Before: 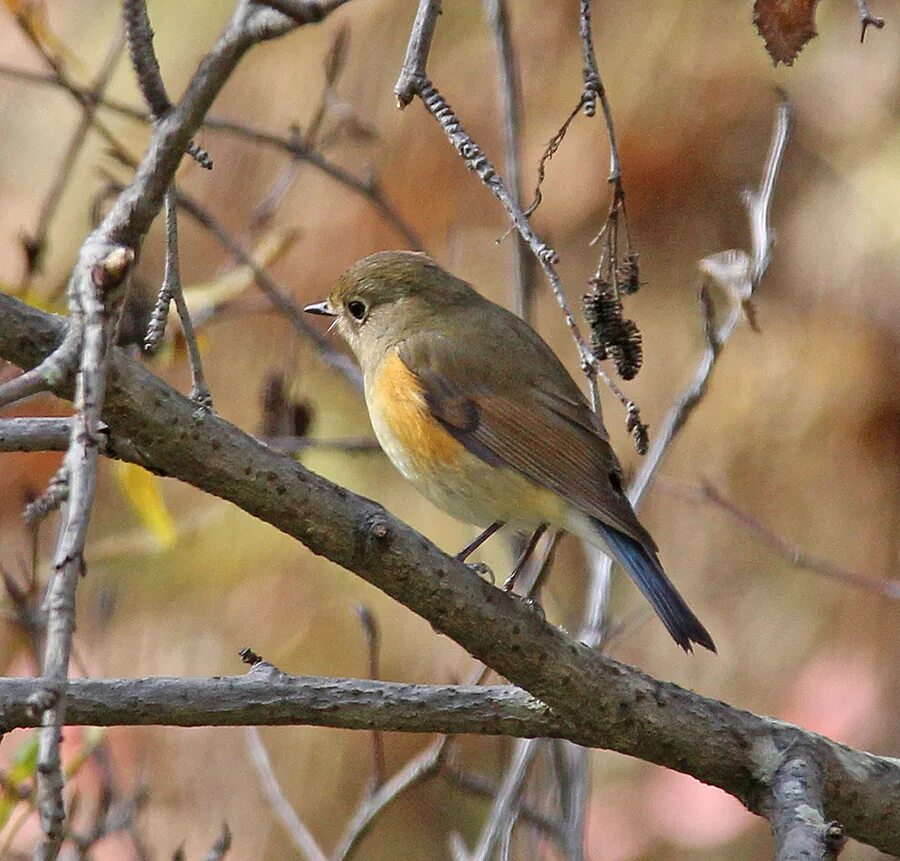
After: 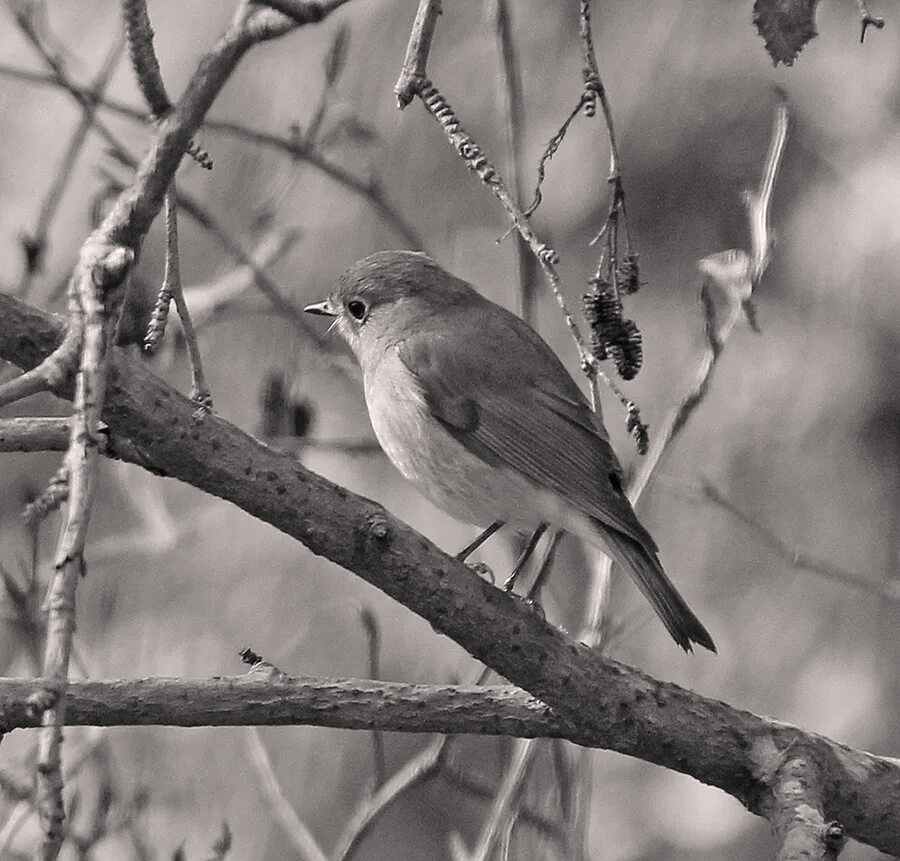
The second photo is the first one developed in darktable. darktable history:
contrast brightness saturation: saturation -0.988
color correction: highlights a* 3.3, highlights b* 1.96, saturation 1.17
